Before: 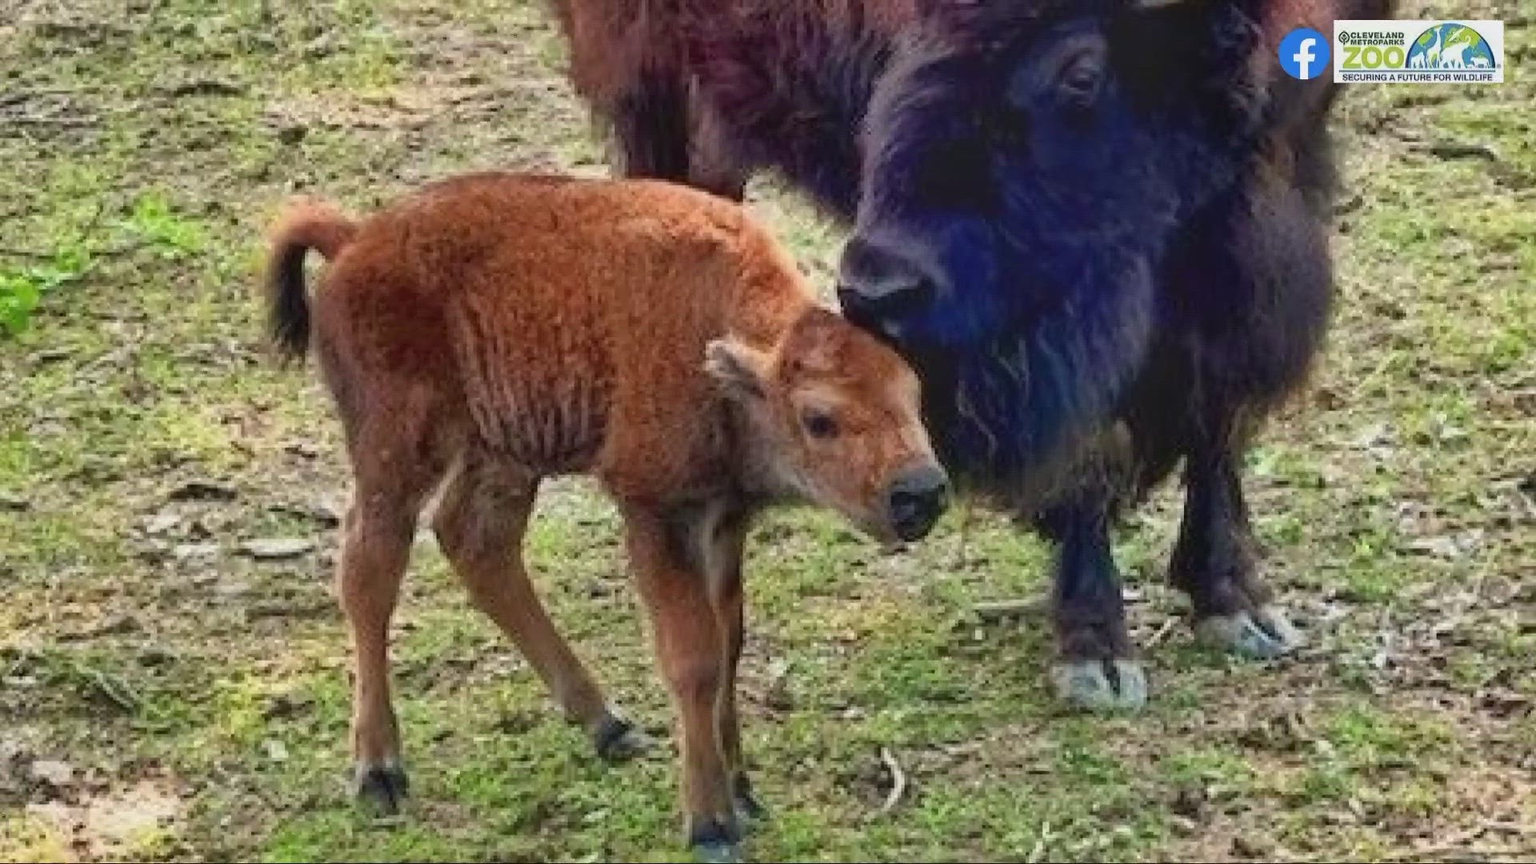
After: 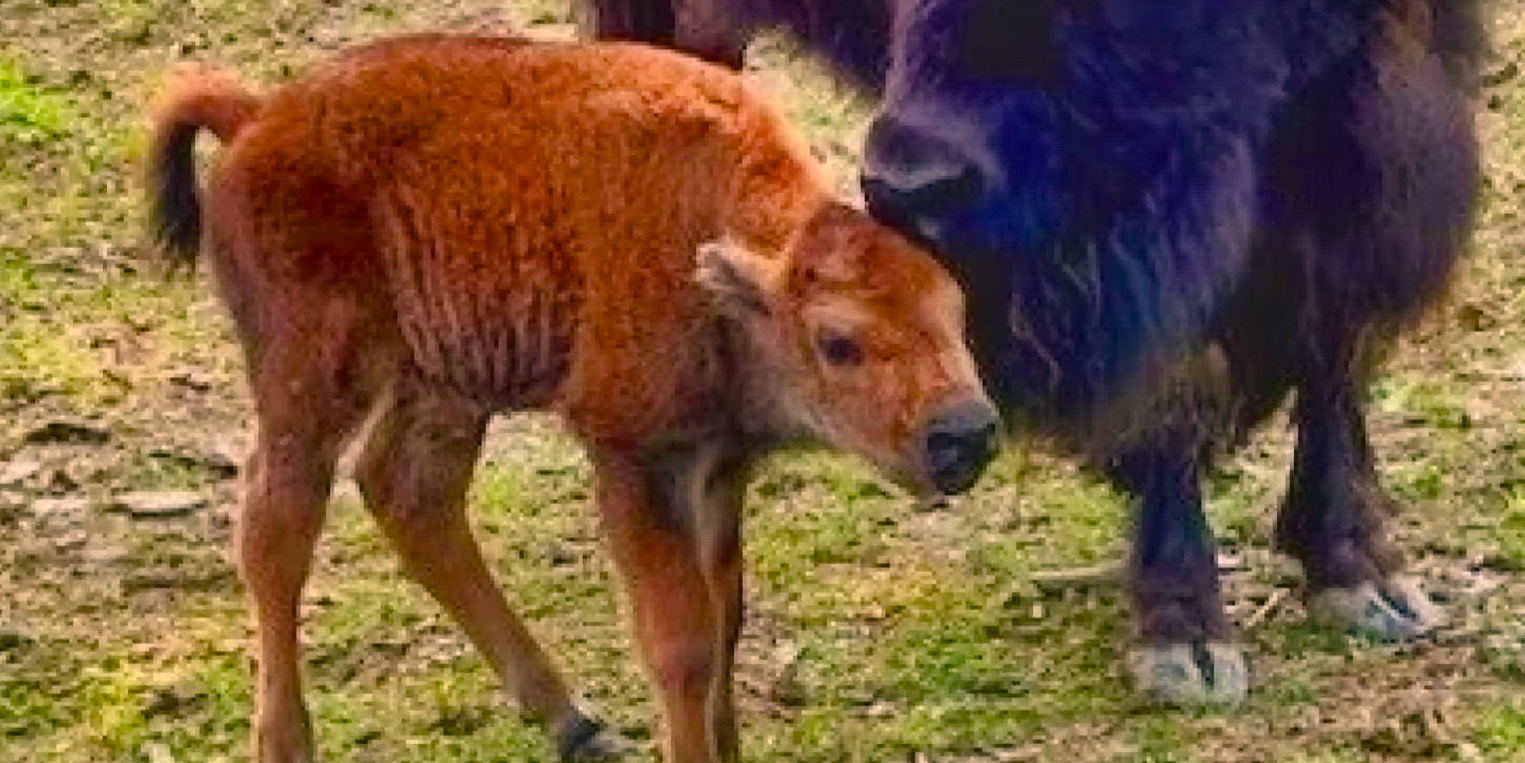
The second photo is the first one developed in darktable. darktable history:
crop: left 9.712%, top 16.928%, right 10.845%, bottom 12.332%
color balance rgb: perceptual saturation grading › global saturation 35%, perceptual saturation grading › highlights -25%, perceptual saturation grading › shadows 25%, global vibrance 10%
color correction: highlights a* 11.96, highlights b* 11.58
